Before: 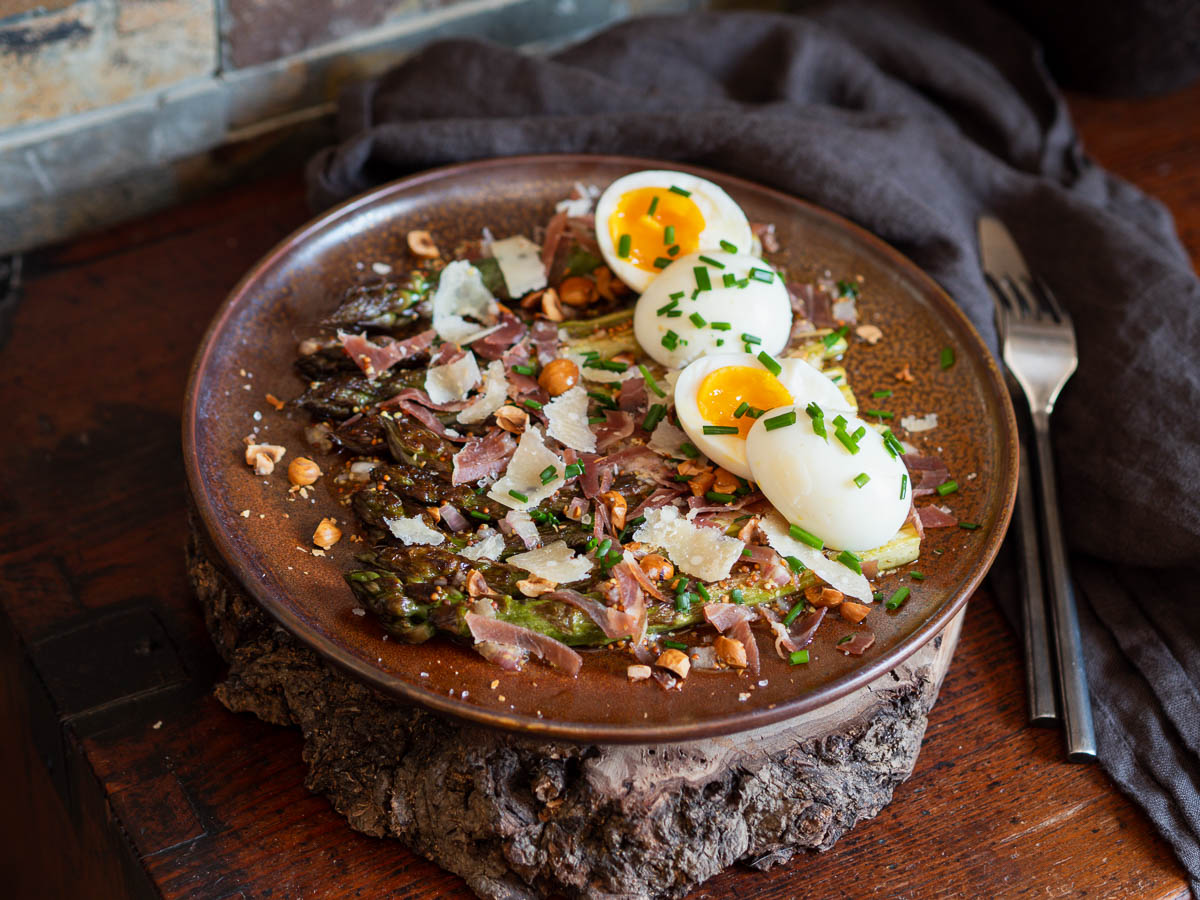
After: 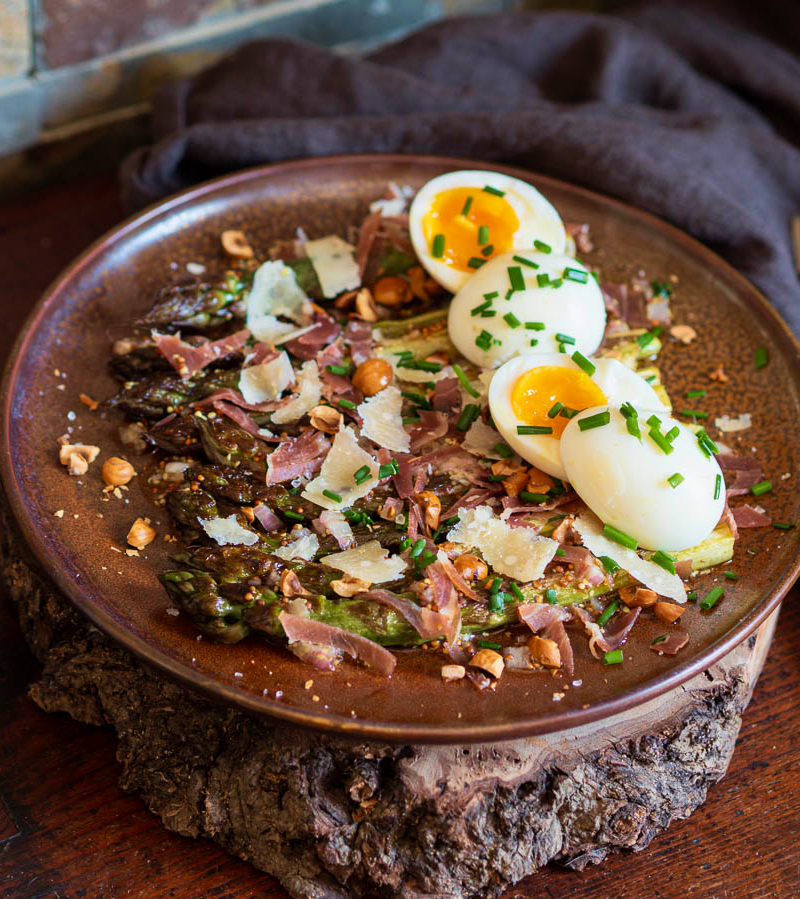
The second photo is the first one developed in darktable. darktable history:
crop and rotate: left 15.546%, right 17.787%
velvia: strength 45%
